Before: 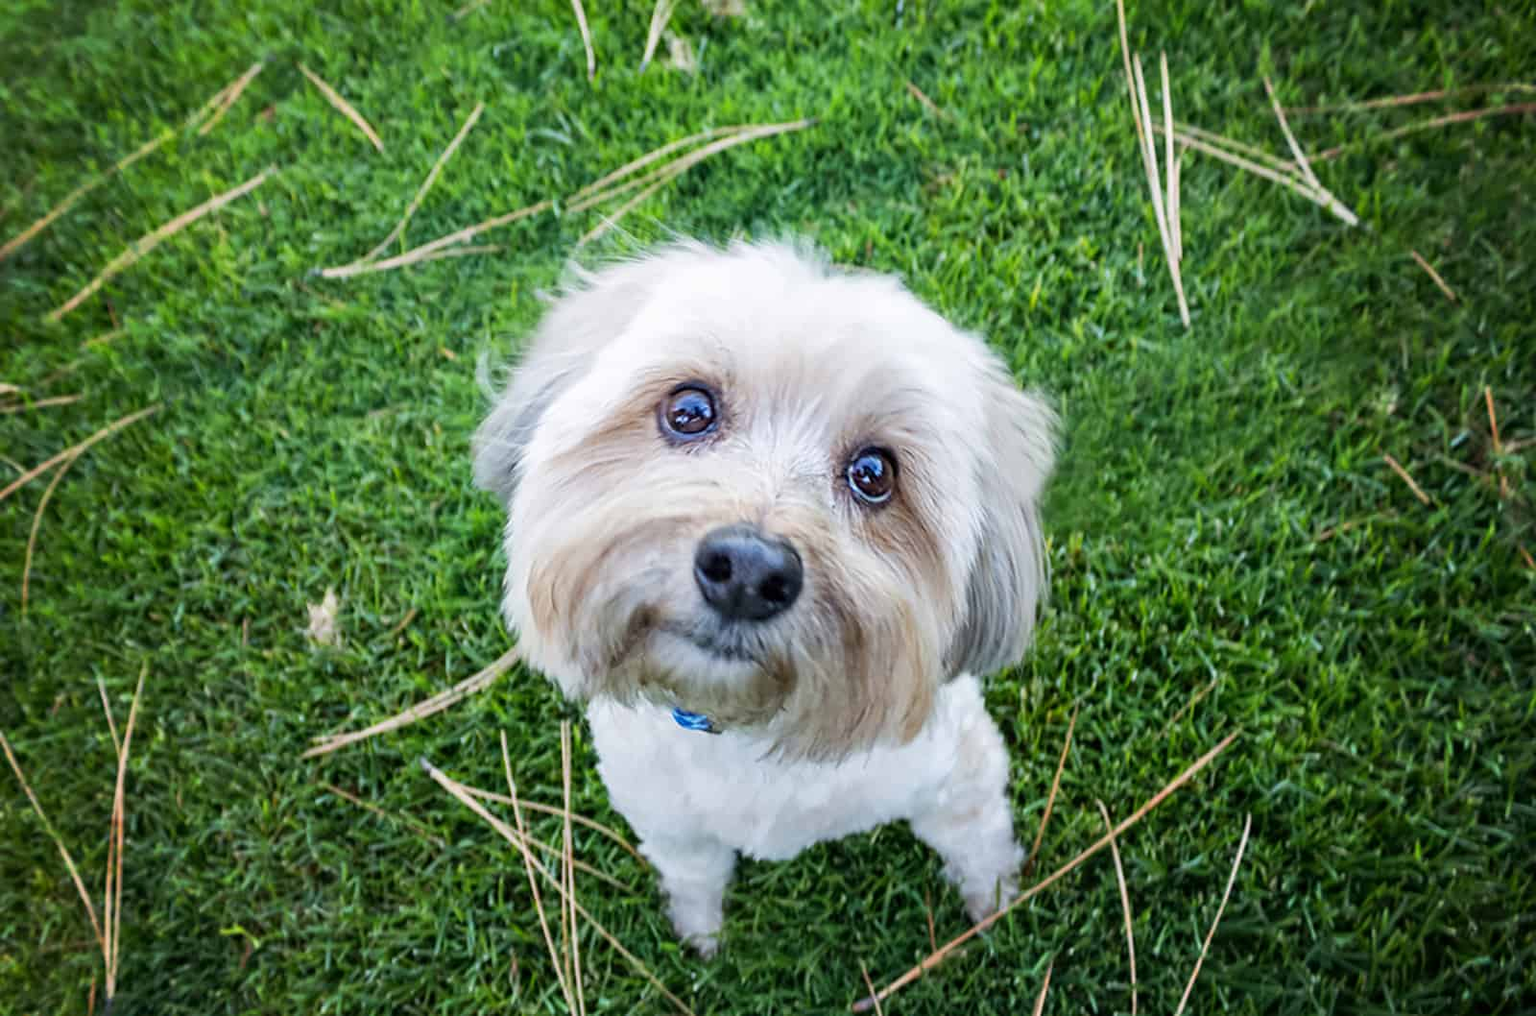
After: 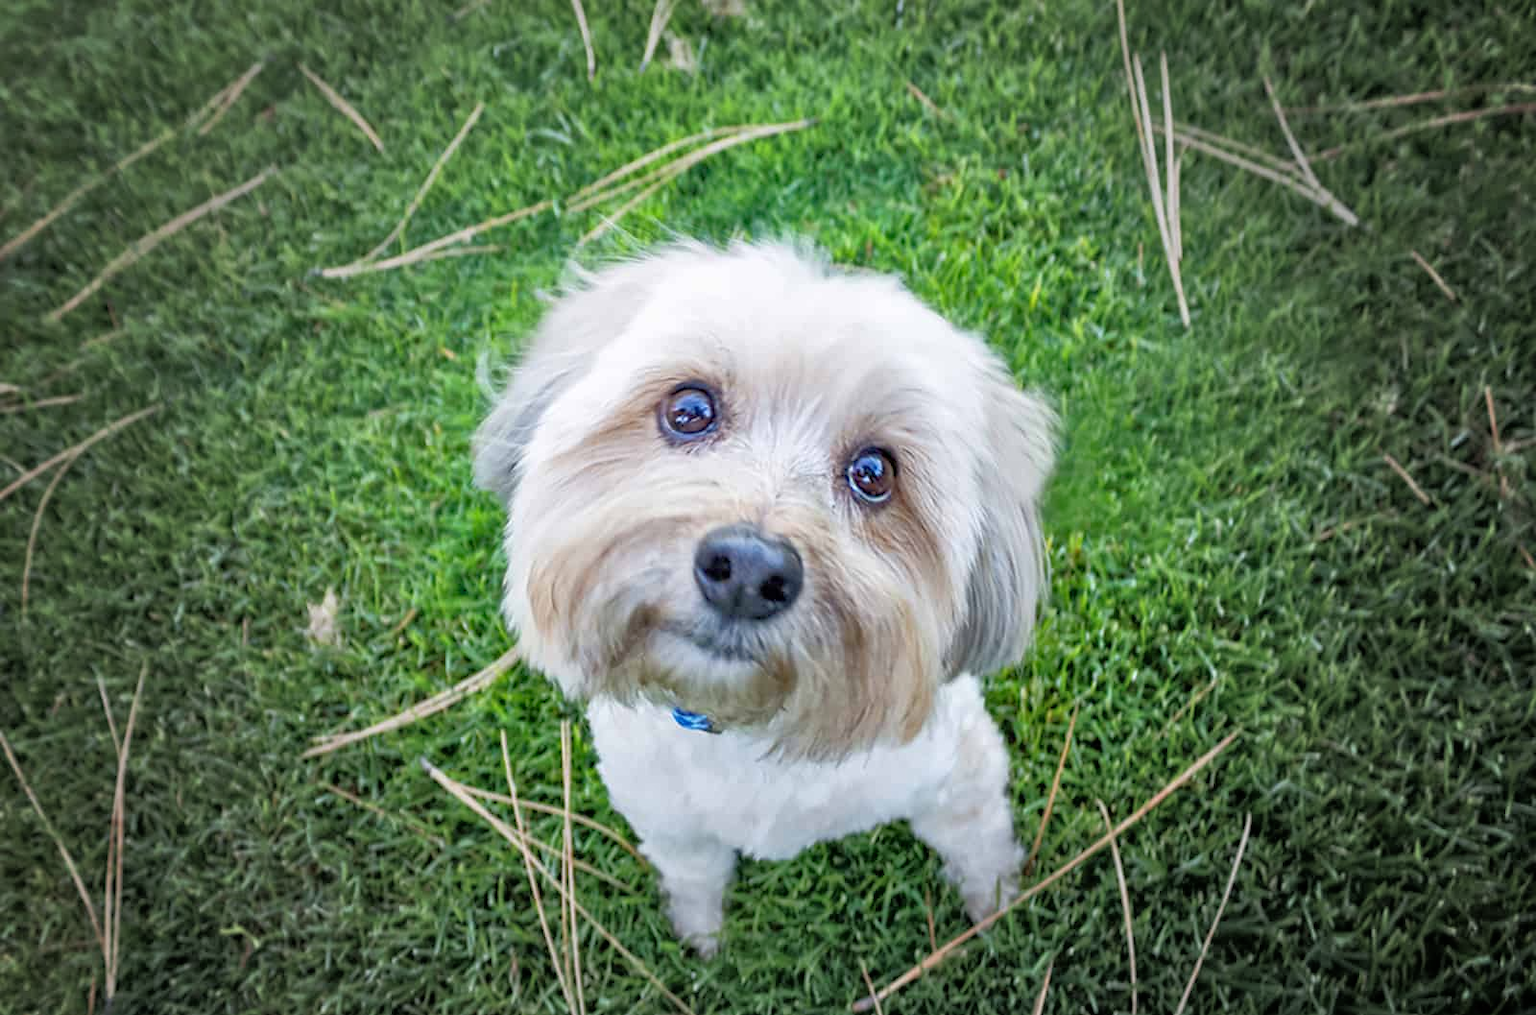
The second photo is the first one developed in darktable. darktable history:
tone equalizer: -7 EV 0.155 EV, -6 EV 0.607 EV, -5 EV 1.12 EV, -4 EV 1.33 EV, -3 EV 1.12 EV, -2 EV 0.6 EV, -1 EV 0.163 EV
vignetting: fall-off start 40.65%, fall-off radius 40.74%, unbound false
